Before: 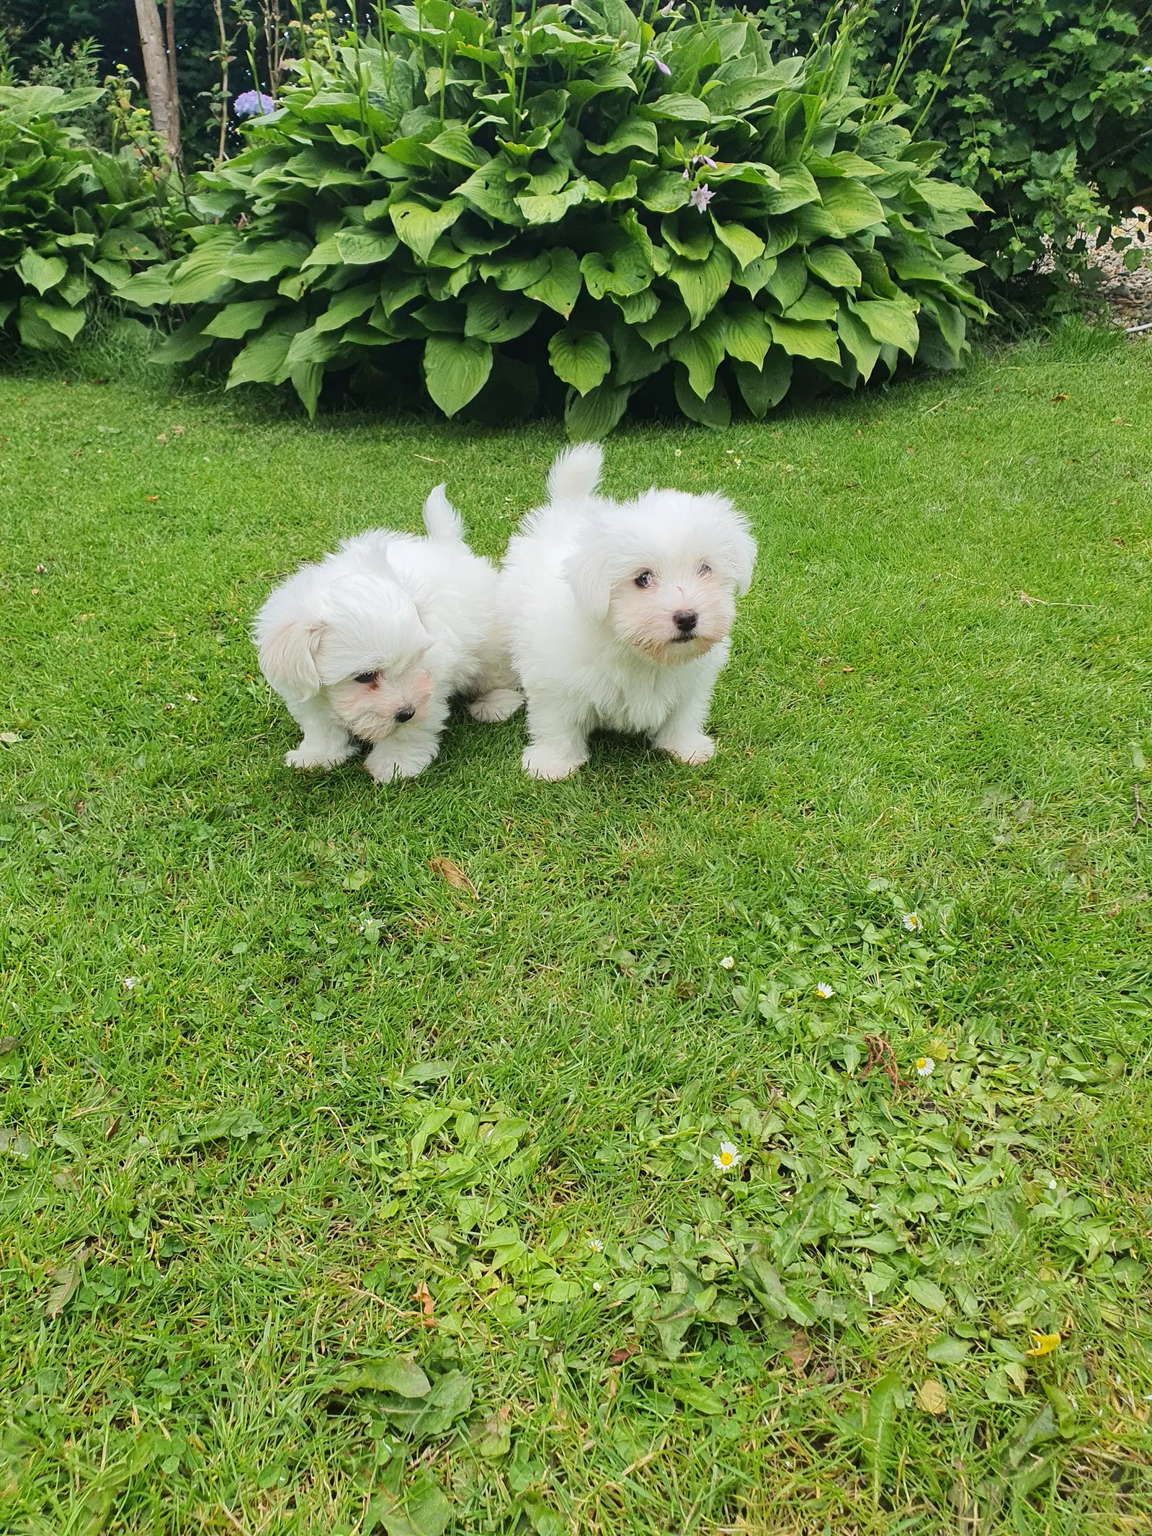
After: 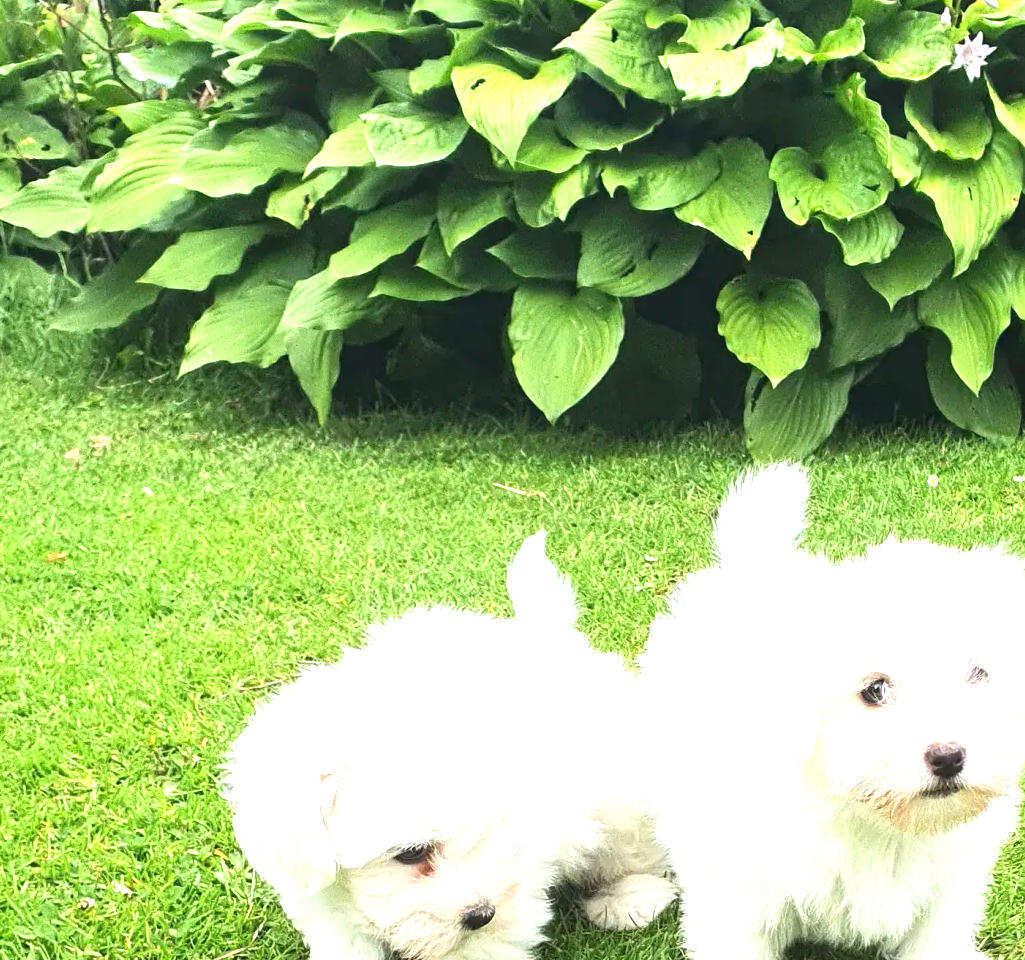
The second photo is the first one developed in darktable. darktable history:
crop: left 10.286%, top 10.708%, right 36.28%, bottom 51.768%
exposure: black level correction 0, exposure 1.384 EV, compensate highlight preservation false
